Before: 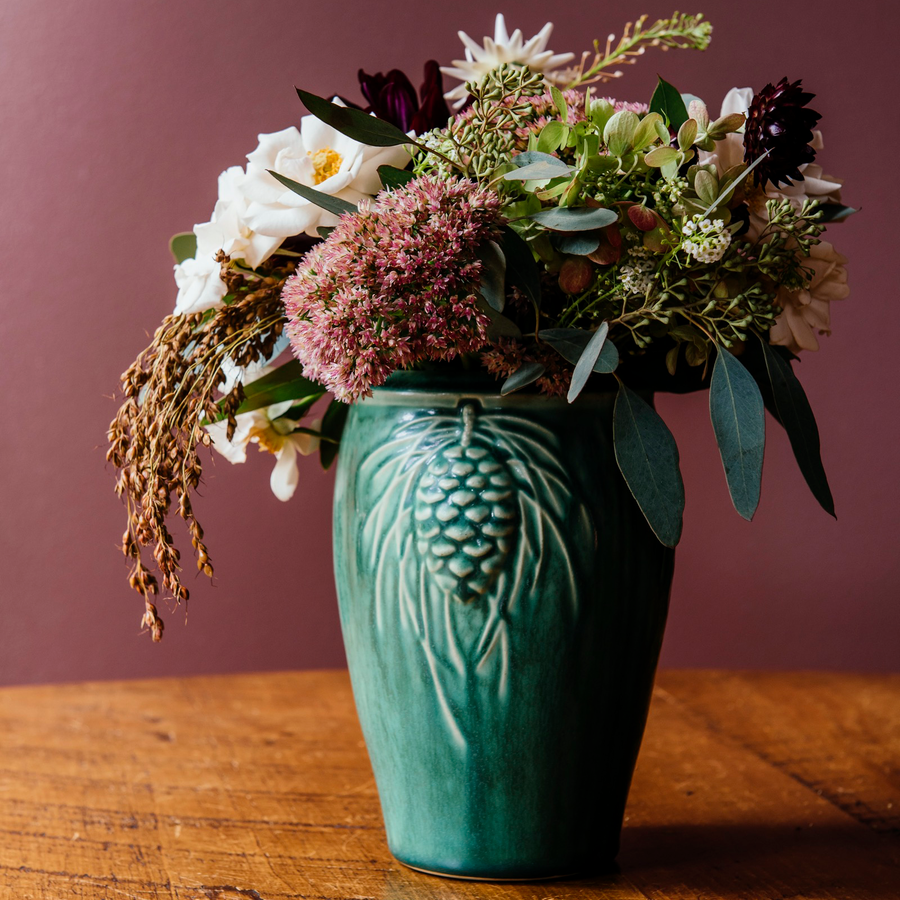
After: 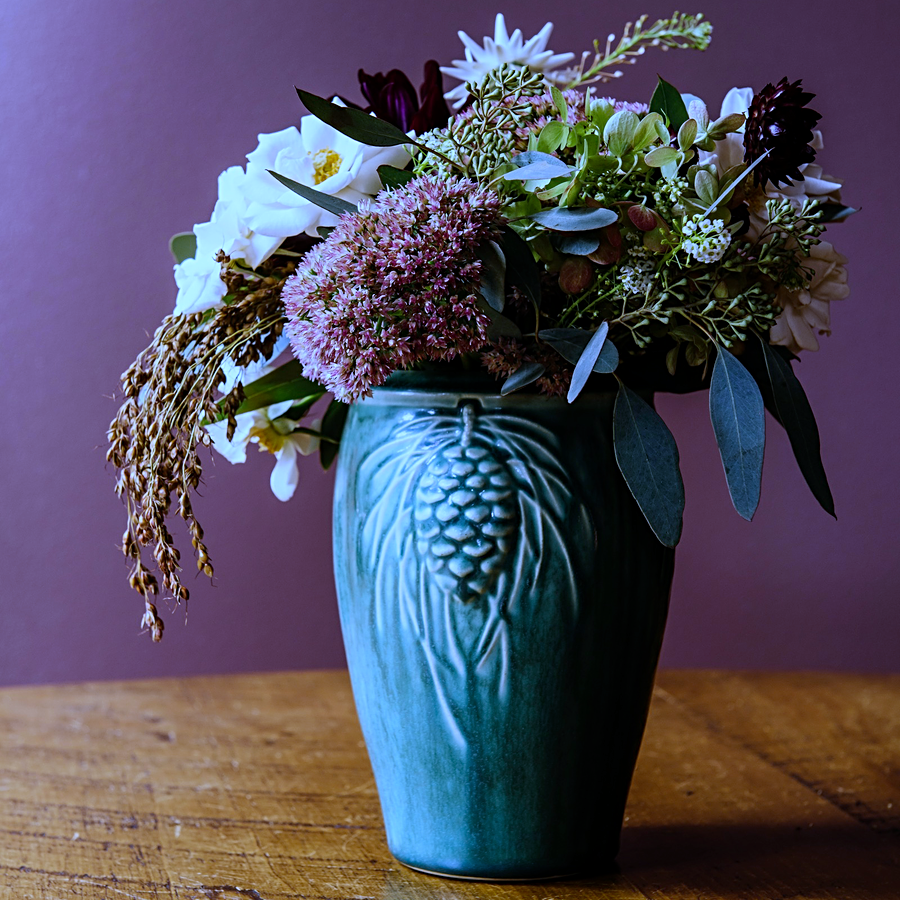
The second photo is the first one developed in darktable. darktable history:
sharpen: radius 2.529, amount 0.323
white balance: red 0.766, blue 1.537
